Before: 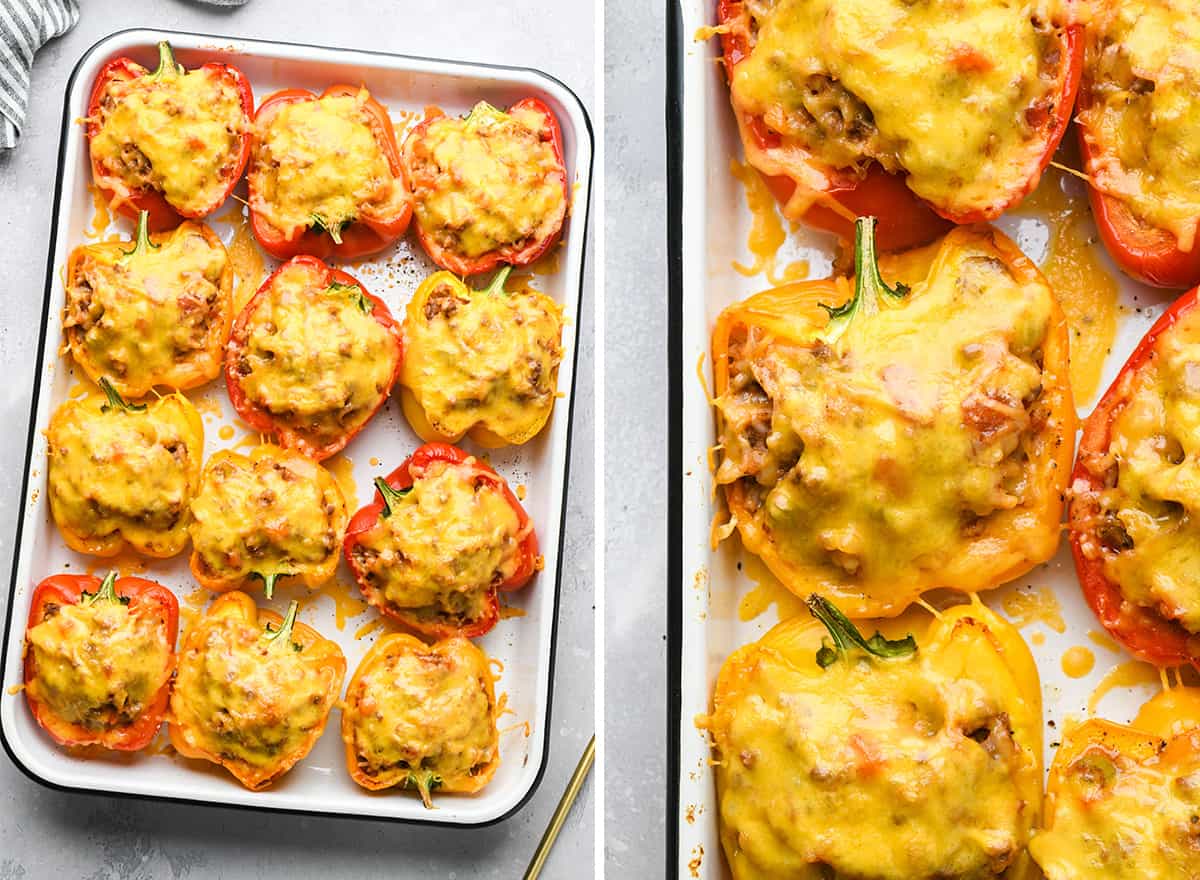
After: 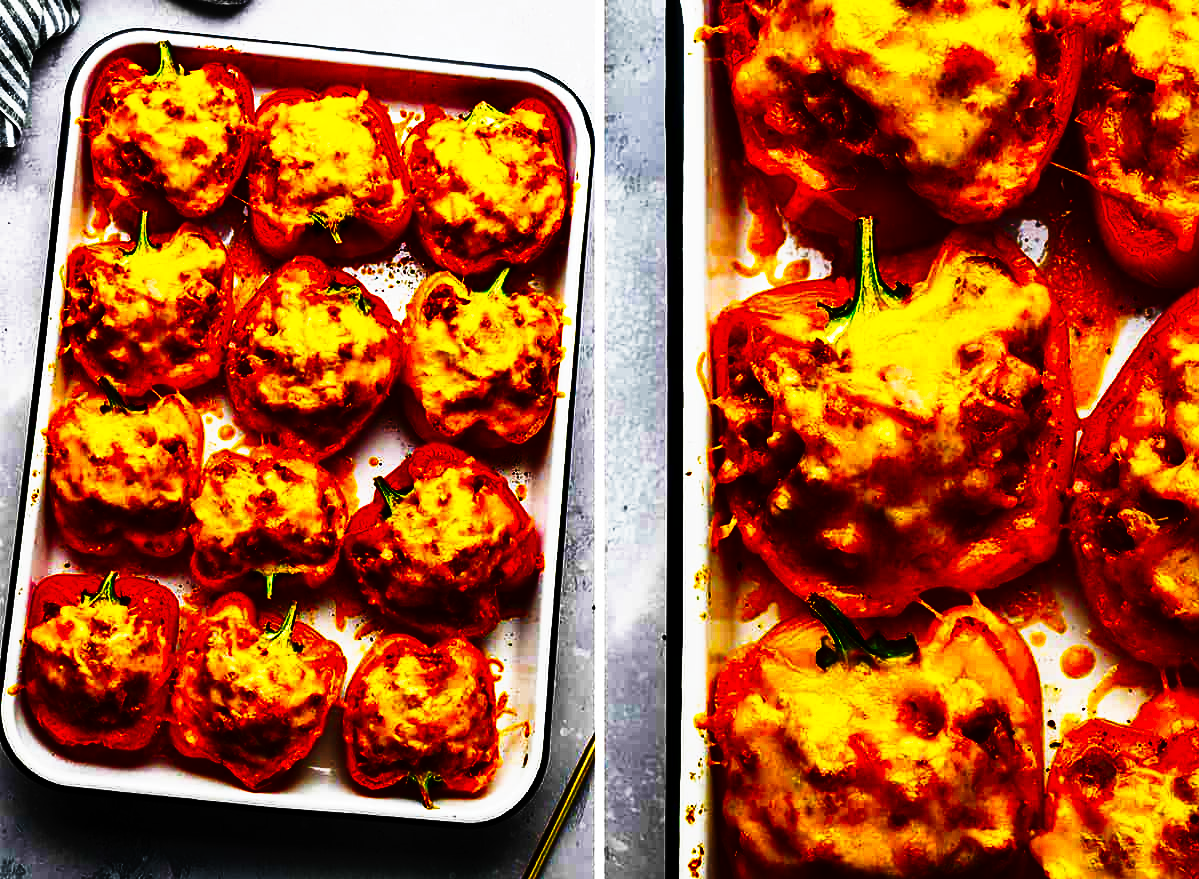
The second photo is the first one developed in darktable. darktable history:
contrast brightness saturation: brightness -1, saturation 1
tone curve: curves: ch0 [(0, 0) (0.003, 0.001) (0.011, 0.005) (0.025, 0.01) (0.044, 0.016) (0.069, 0.019) (0.1, 0.024) (0.136, 0.03) (0.177, 0.045) (0.224, 0.071) (0.277, 0.122) (0.335, 0.202) (0.399, 0.326) (0.468, 0.471) (0.543, 0.638) (0.623, 0.798) (0.709, 0.913) (0.801, 0.97) (0.898, 0.983) (1, 1)], preserve colors none
